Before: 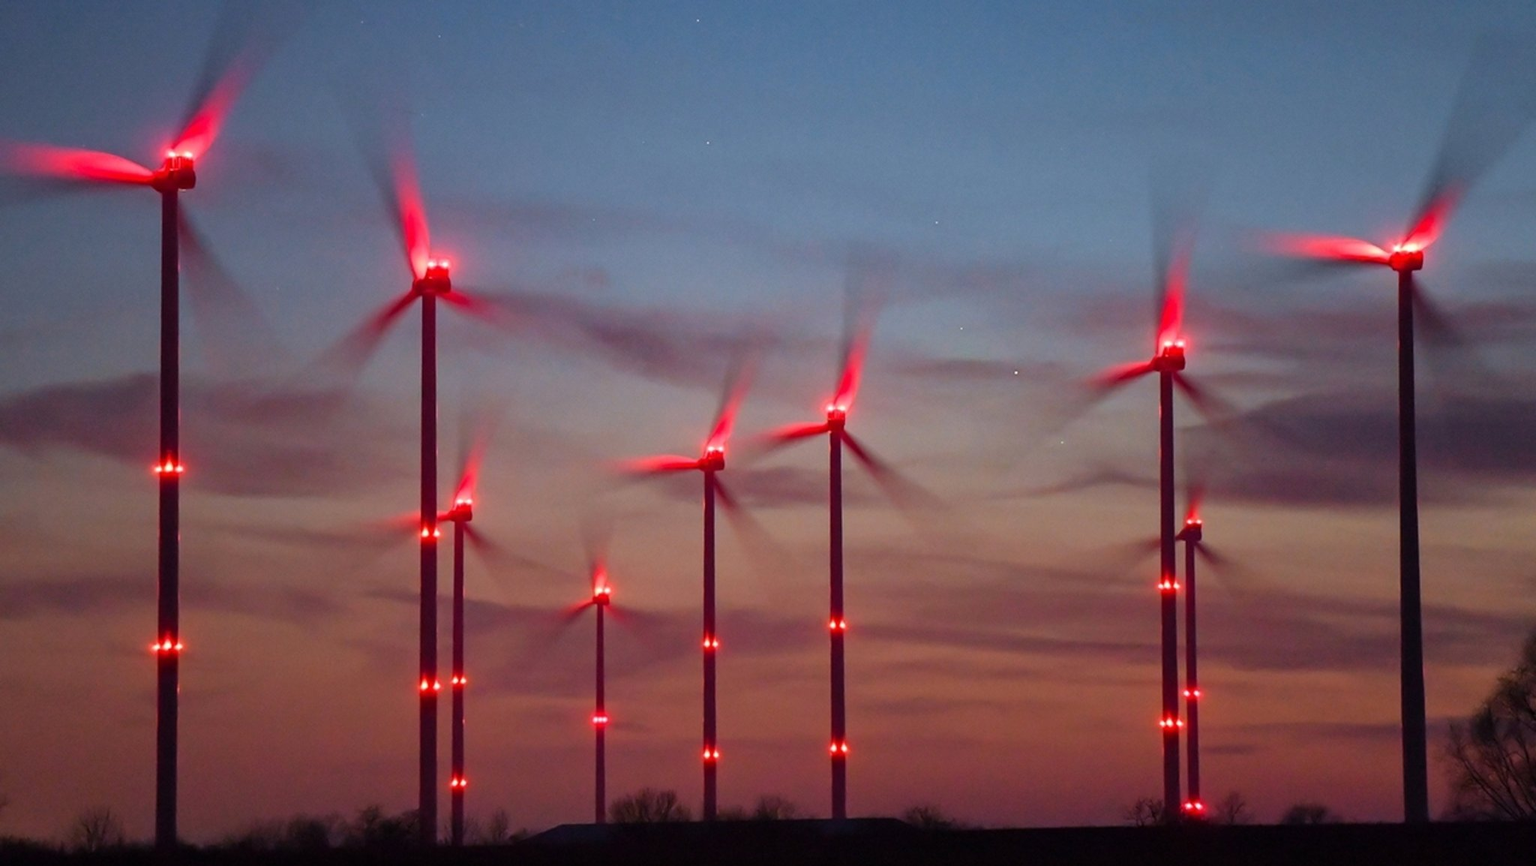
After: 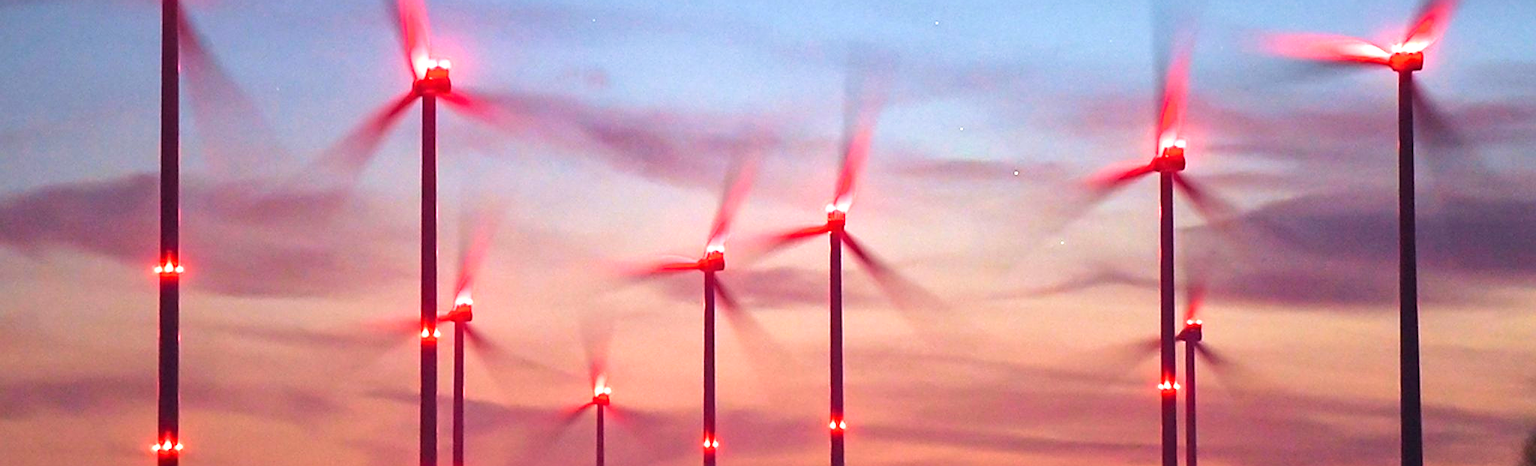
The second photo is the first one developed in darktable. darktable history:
crop and rotate: top 23.055%, bottom 23.03%
exposure: black level correction 0, exposure 1.462 EV, compensate highlight preservation false
velvia: on, module defaults
sharpen: on, module defaults
